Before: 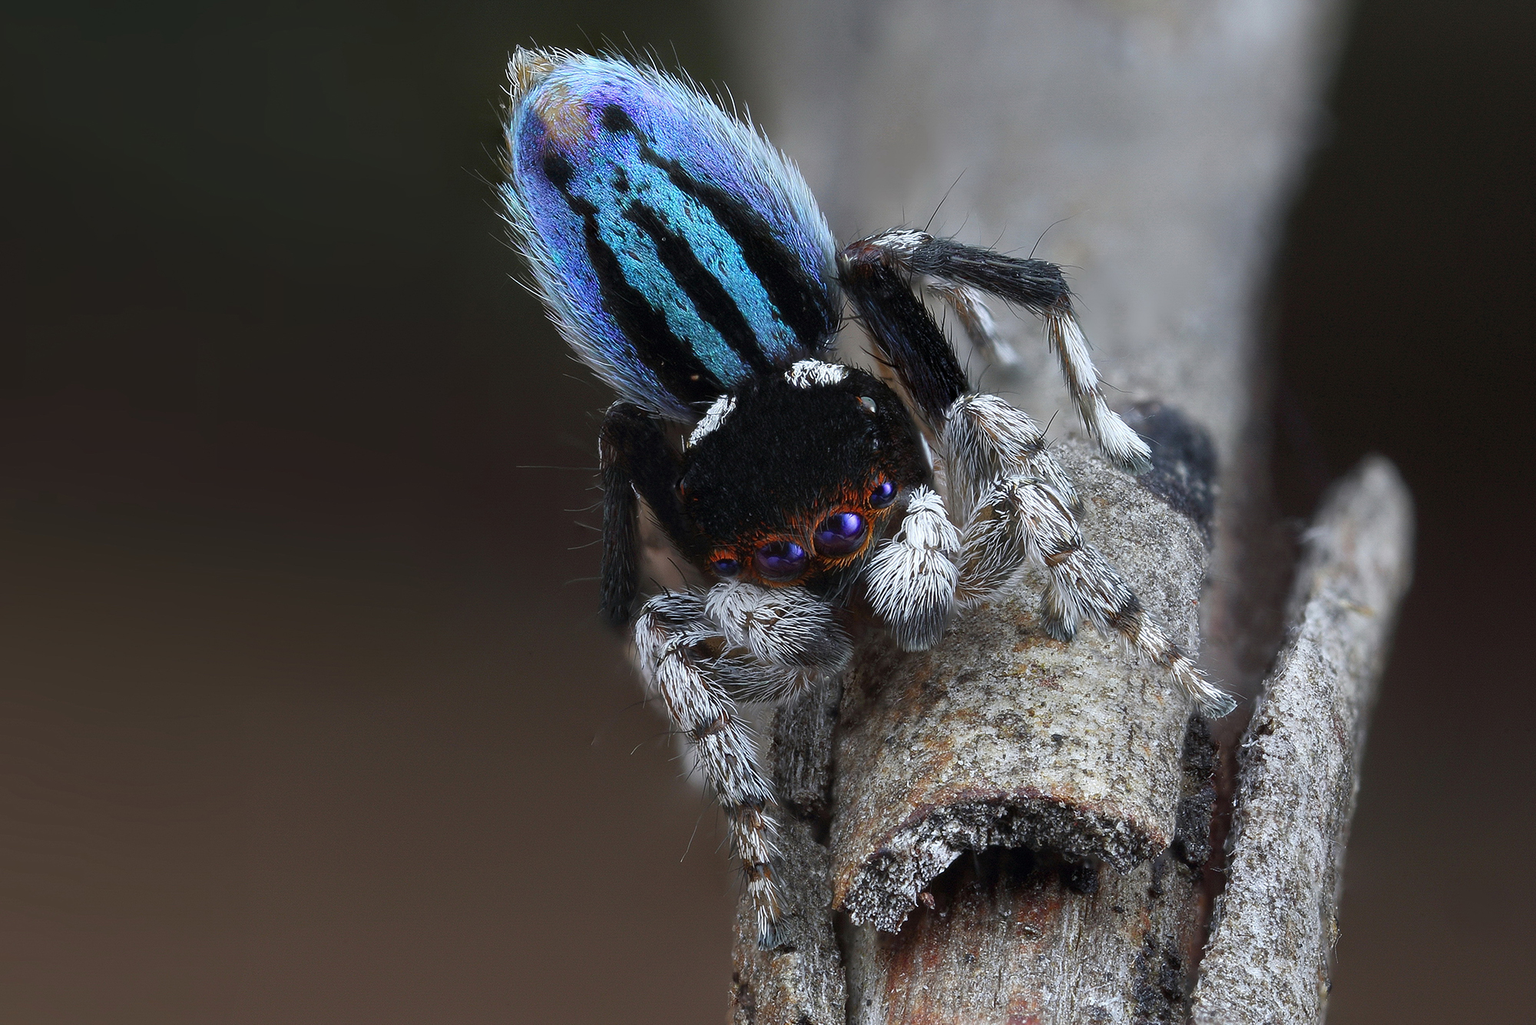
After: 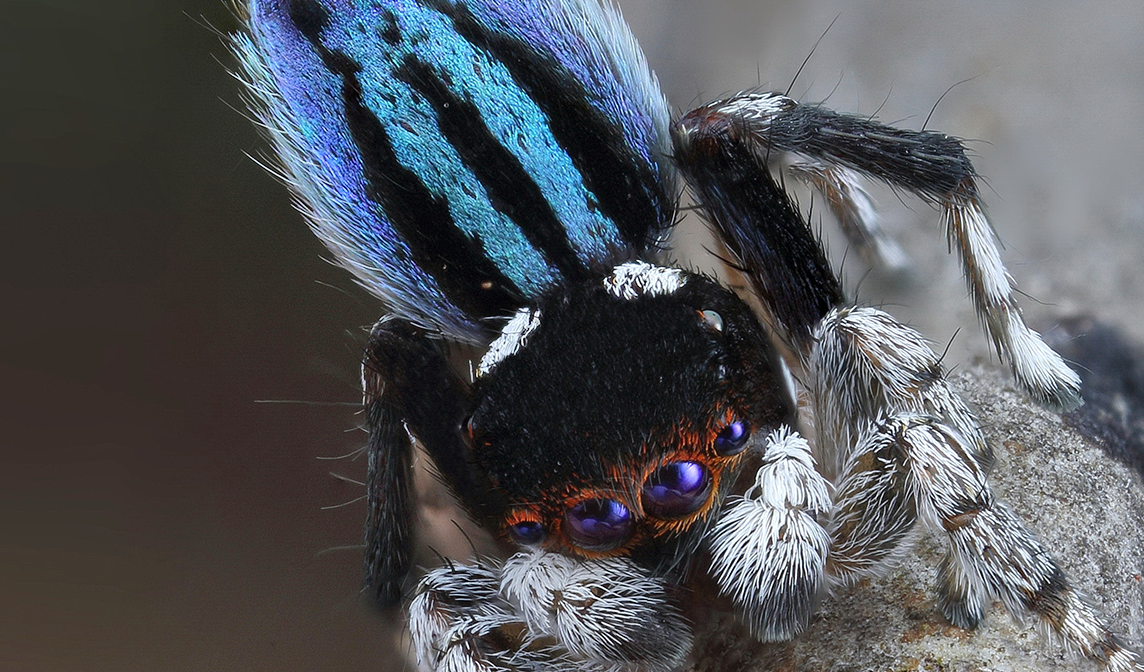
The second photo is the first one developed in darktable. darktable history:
shadows and highlights: shadows 49, highlights -41, soften with gaussian
crop: left 20.932%, top 15.471%, right 21.848%, bottom 34.081%
